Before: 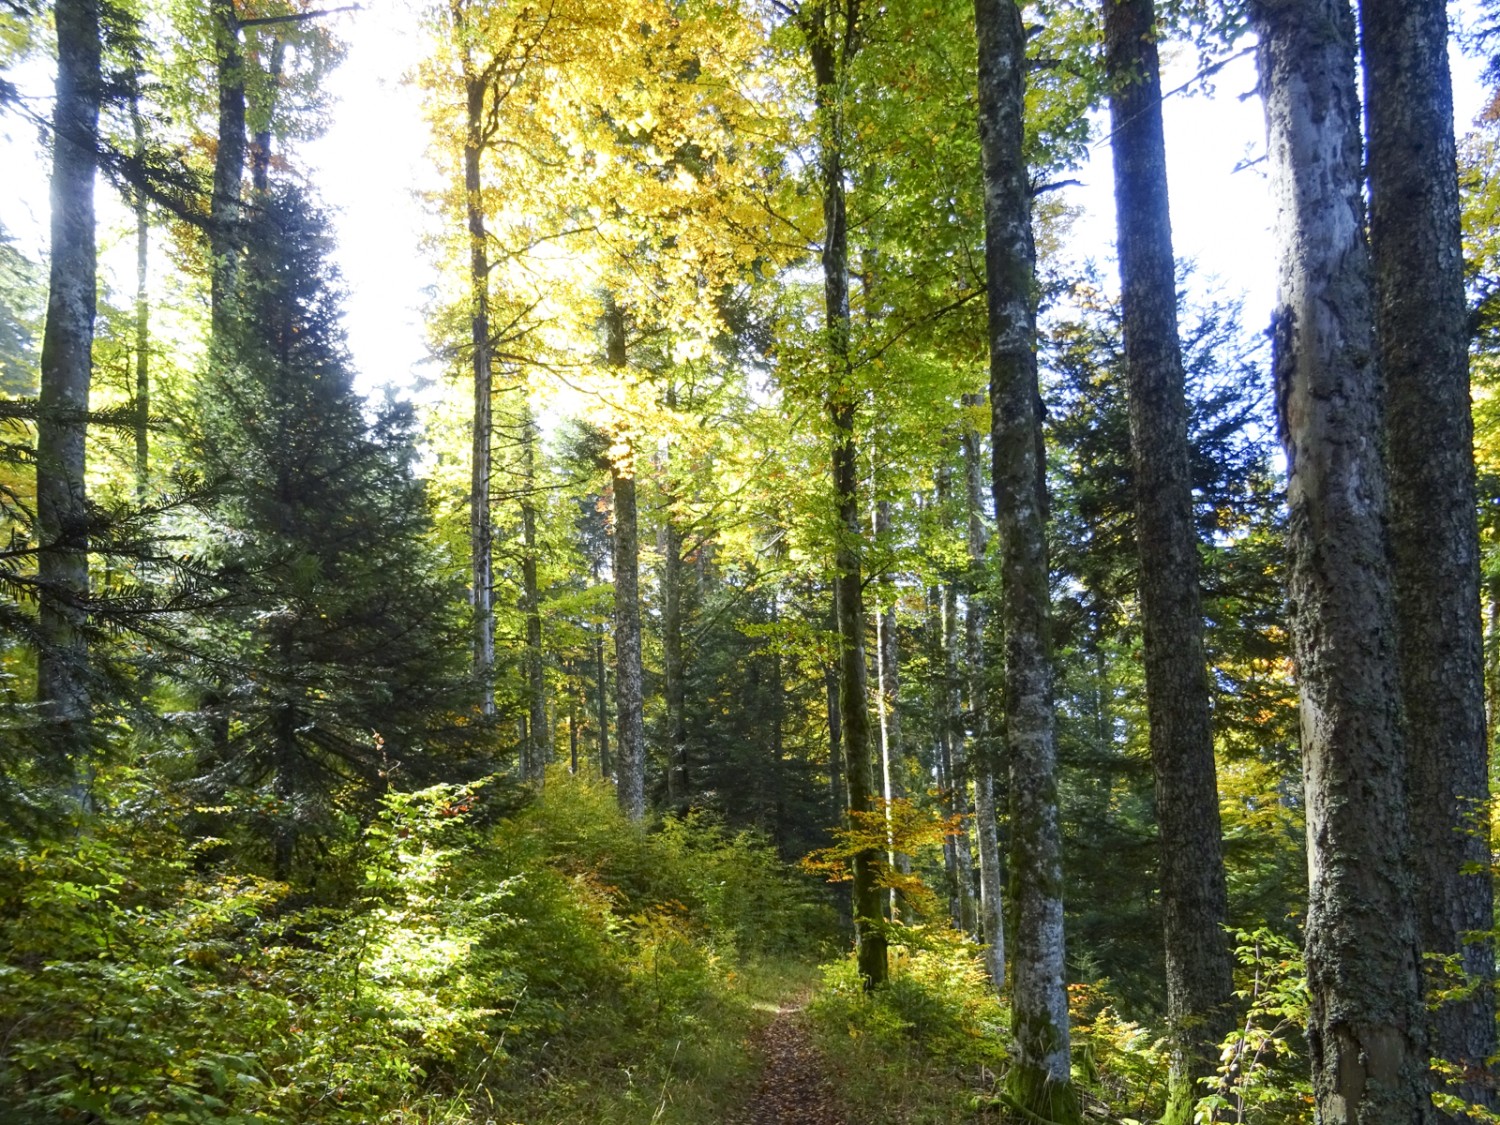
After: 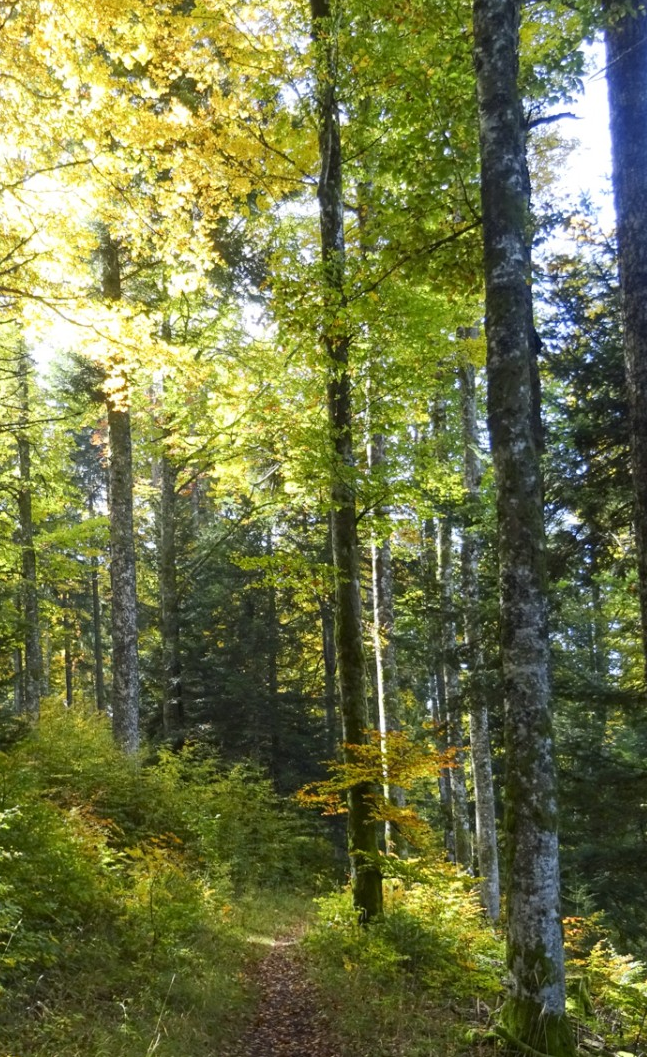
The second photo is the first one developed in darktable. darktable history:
crop: left 33.707%, top 6.018%, right 23.145%
